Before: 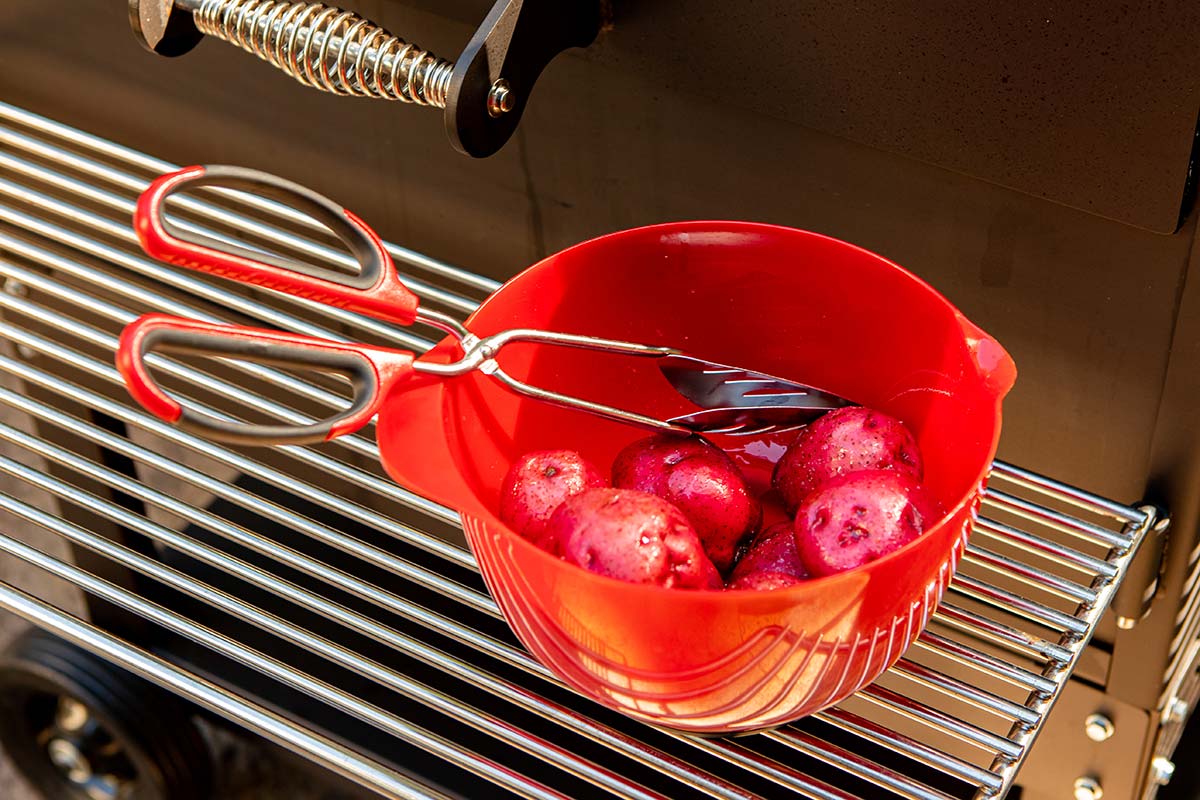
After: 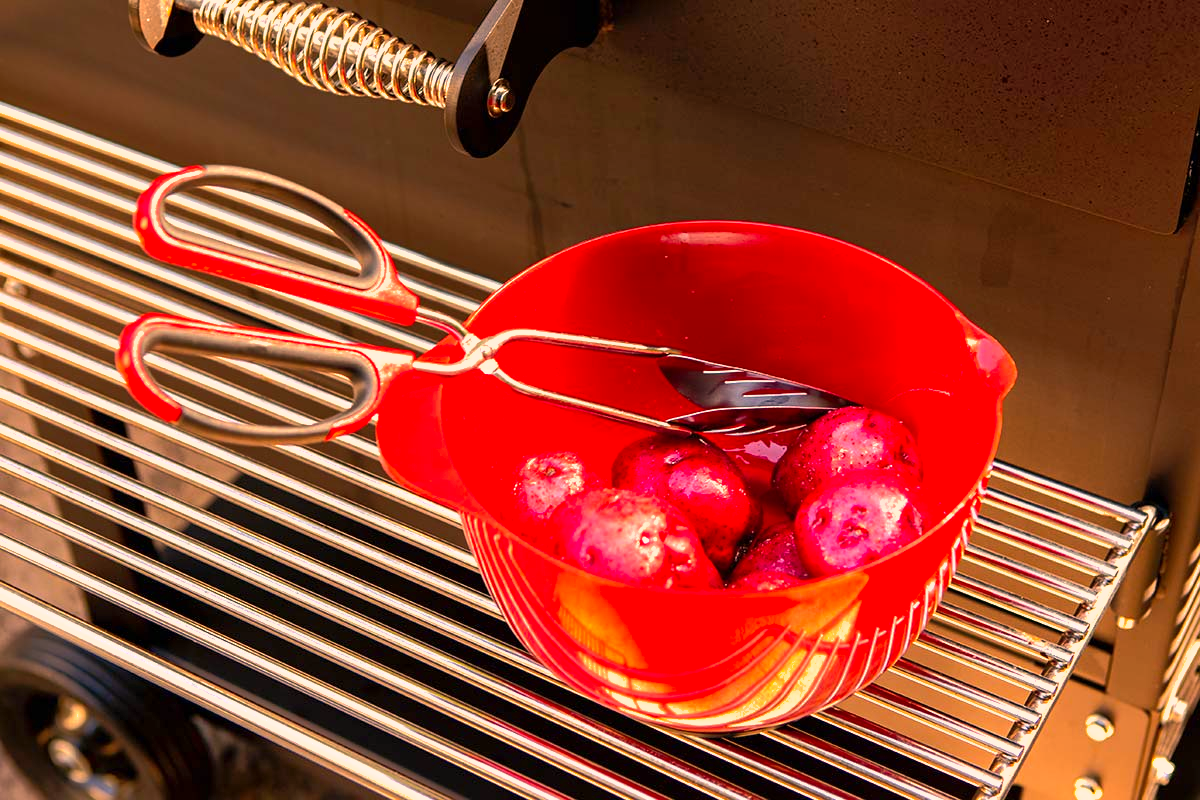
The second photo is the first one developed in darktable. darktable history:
color correction: highlights a* 21.16, highlights b* 19.61
tone equalizer: -8 EV 0.001 EV, -7 EV -0.002 EV, -6 EV 0.002 EV, -5 EV -0.03 EV, -4 EV -0.116 EV, -3 EV -0.169 EV, -2 EV 0.24 EV, -1 EV 0.702 EV, +0 EV 0.493 EV
shadows and highlights: on, module defaults
